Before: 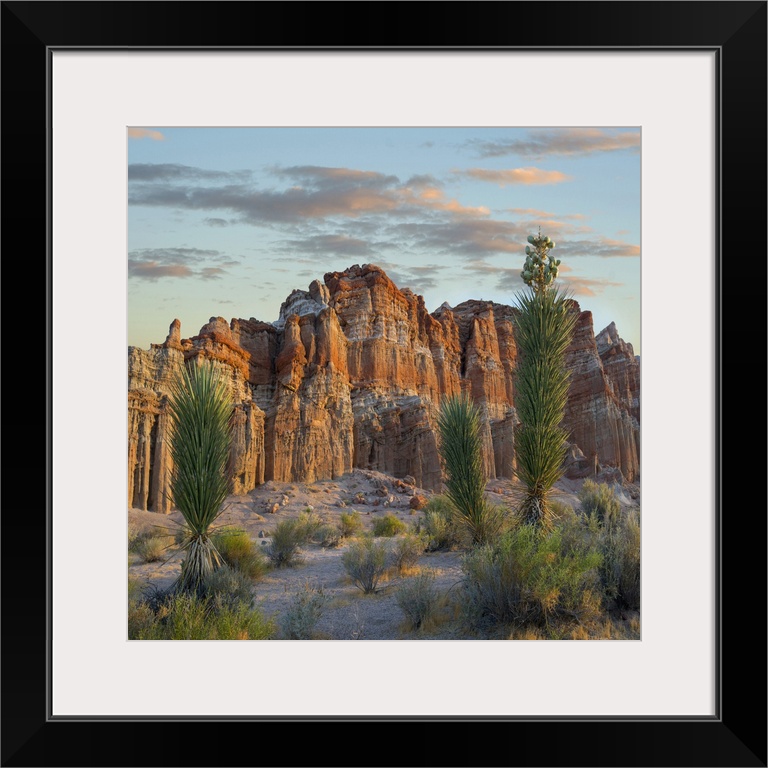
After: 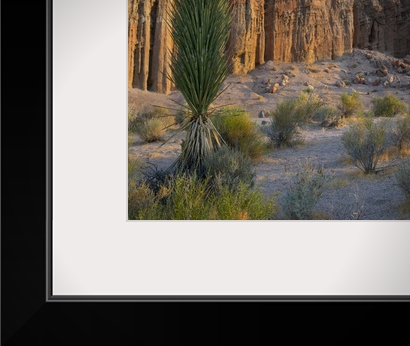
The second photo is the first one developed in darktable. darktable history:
vignetting: on, module defaults
crop and rotate: top 54.778%, right 46.61%, bottom 0.159%
